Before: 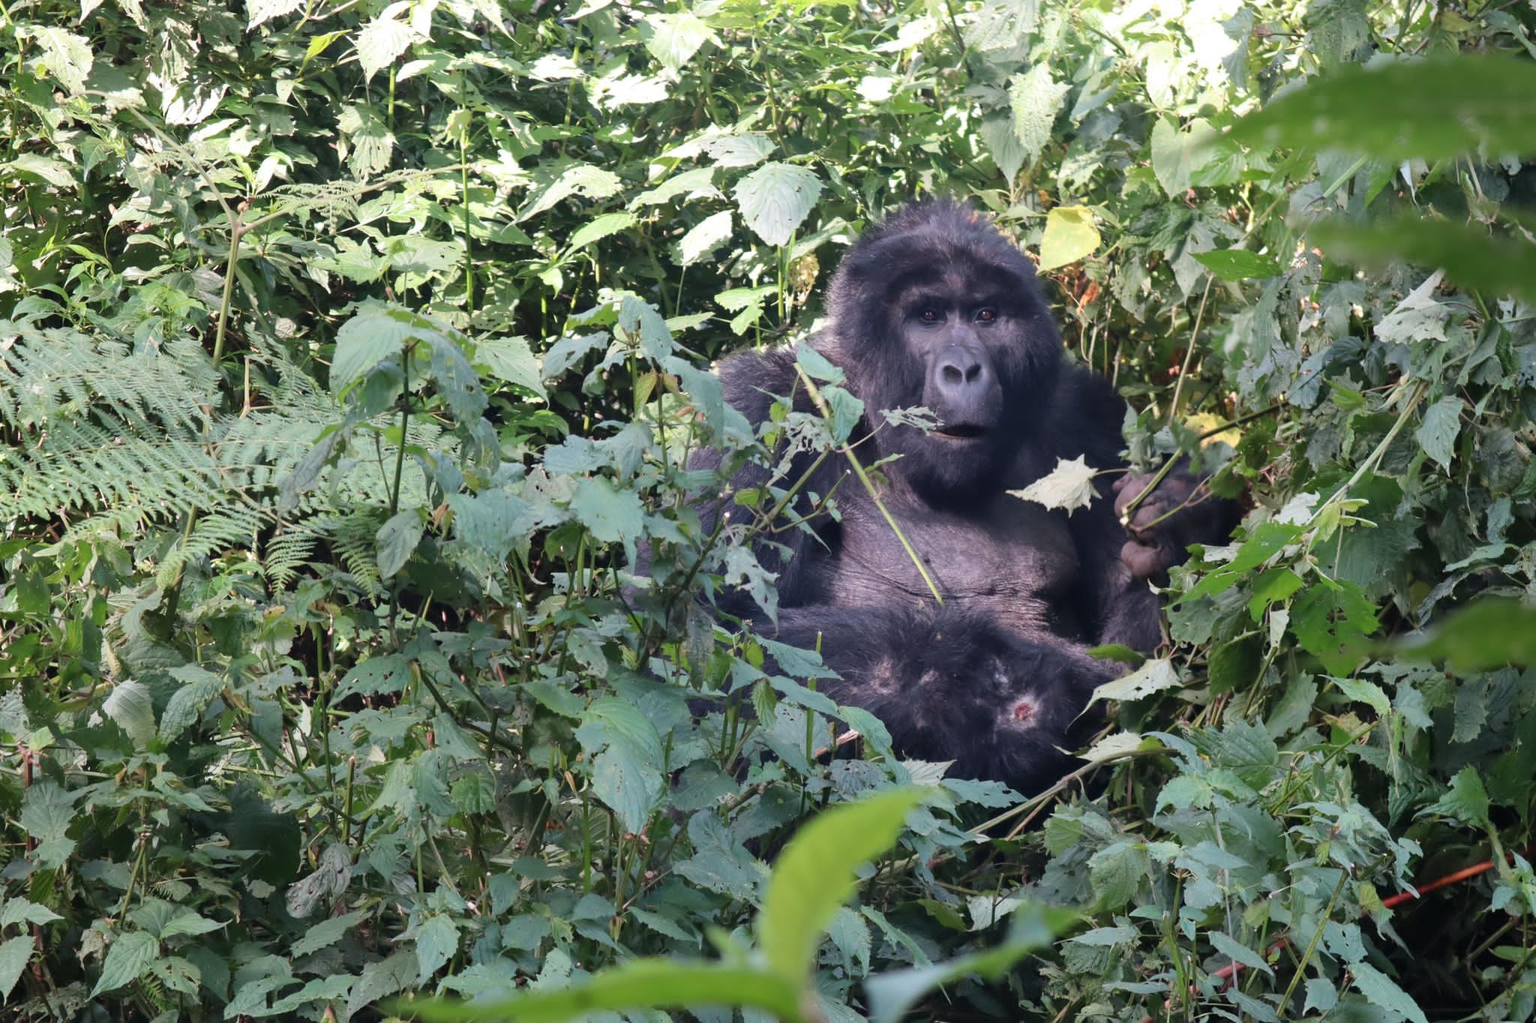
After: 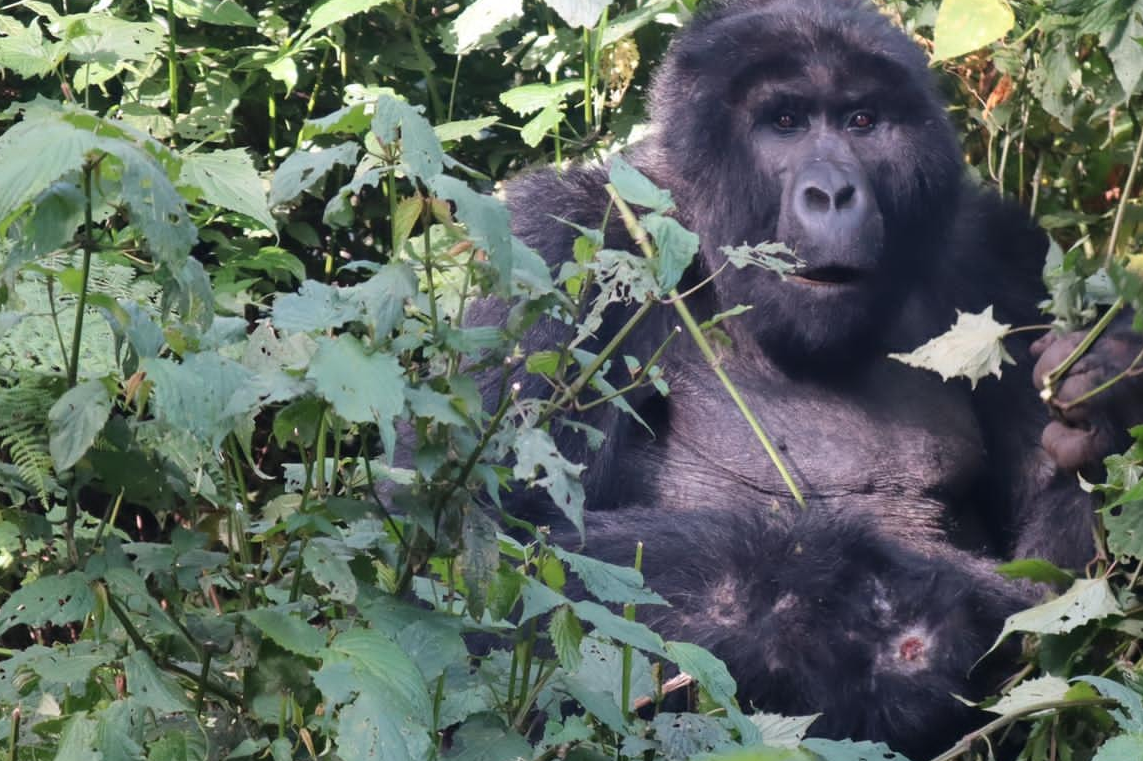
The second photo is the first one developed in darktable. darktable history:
crop and rotate: left 22.13%, top 22.054%, right 22.026%, bottom 22.102%
color correction: highlights a* 0.003, highlights b* -0.283
